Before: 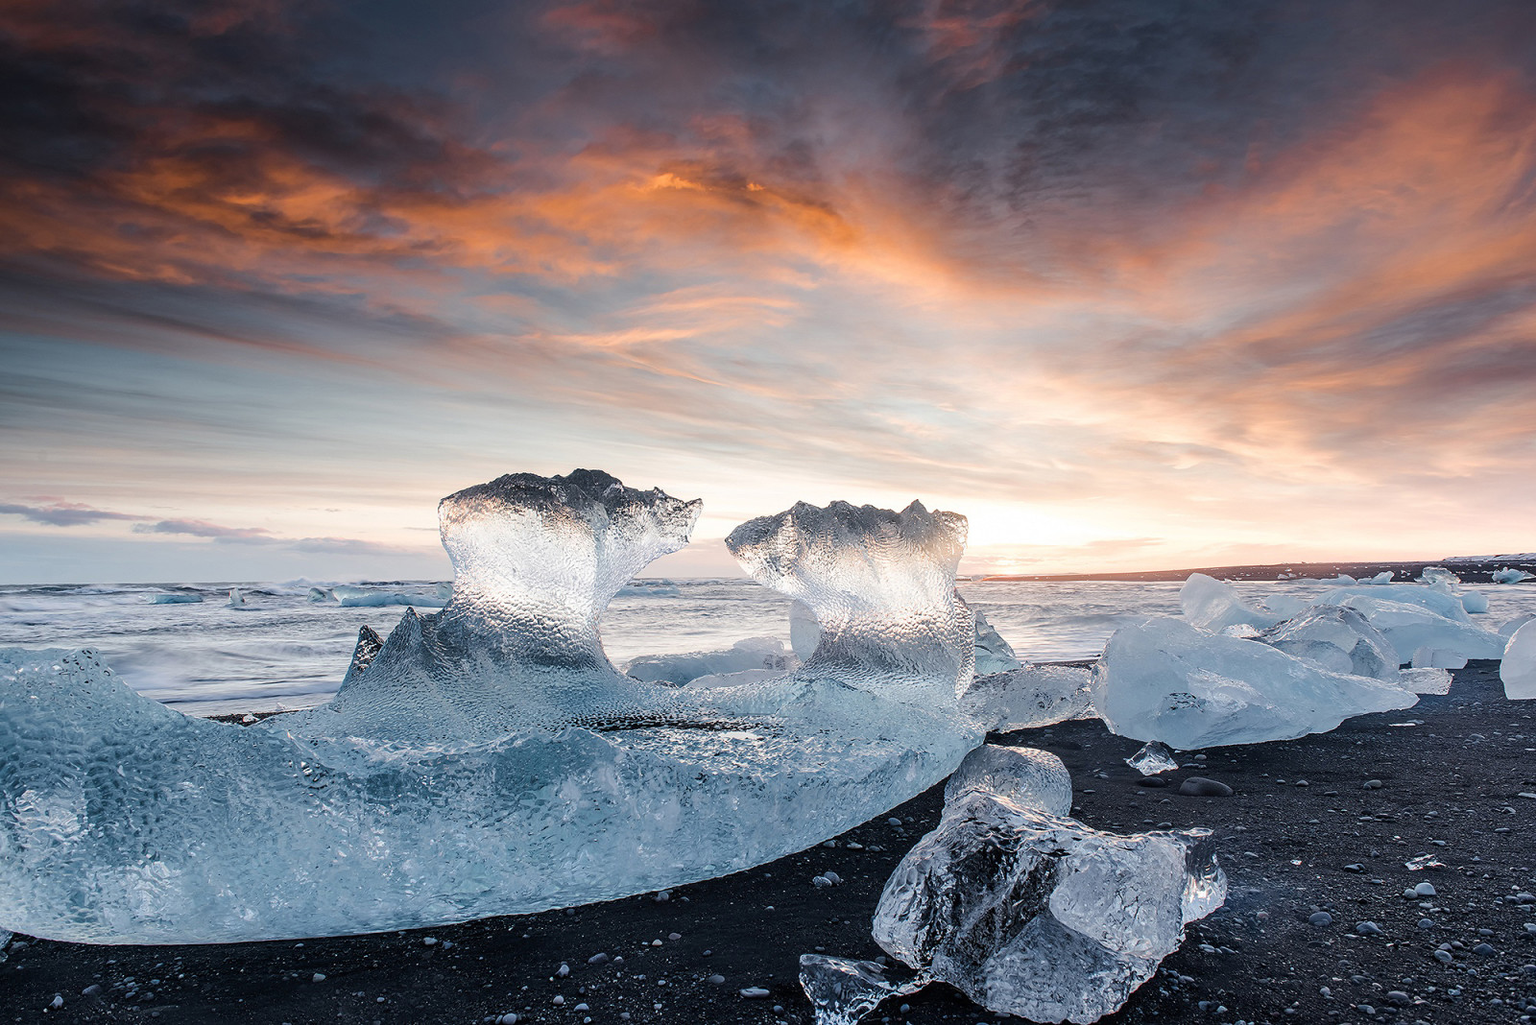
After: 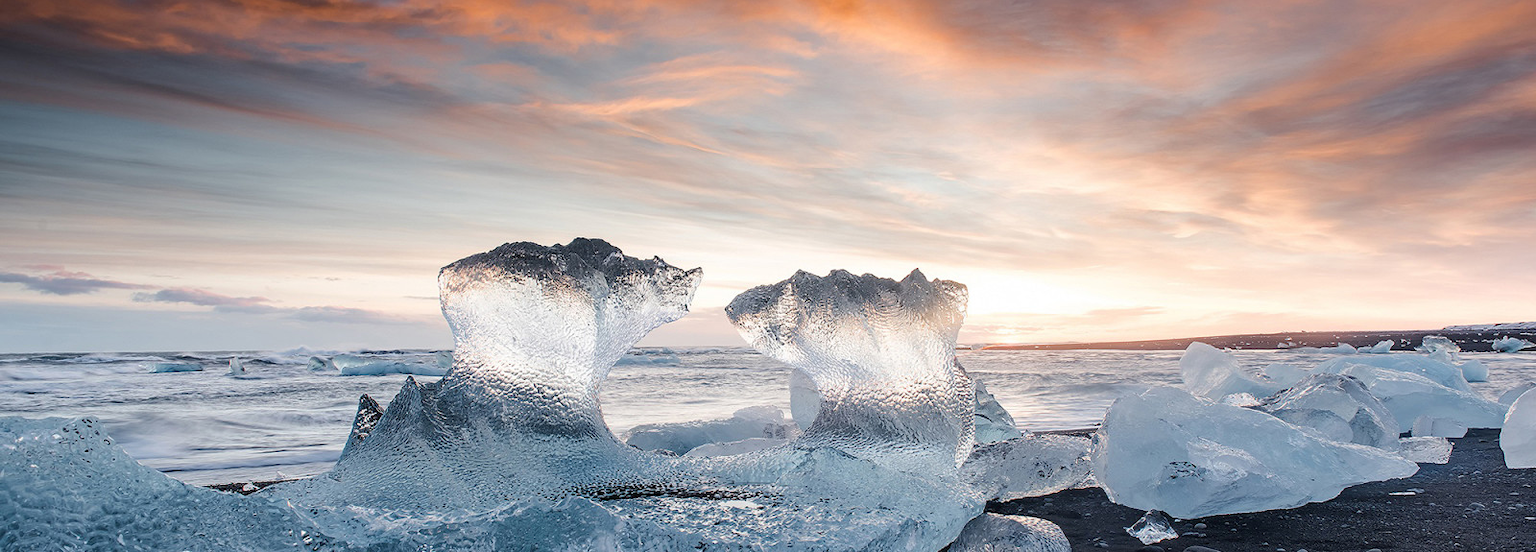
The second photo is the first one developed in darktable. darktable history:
crop and rotate: top 22.608%, bottom 23.374%
